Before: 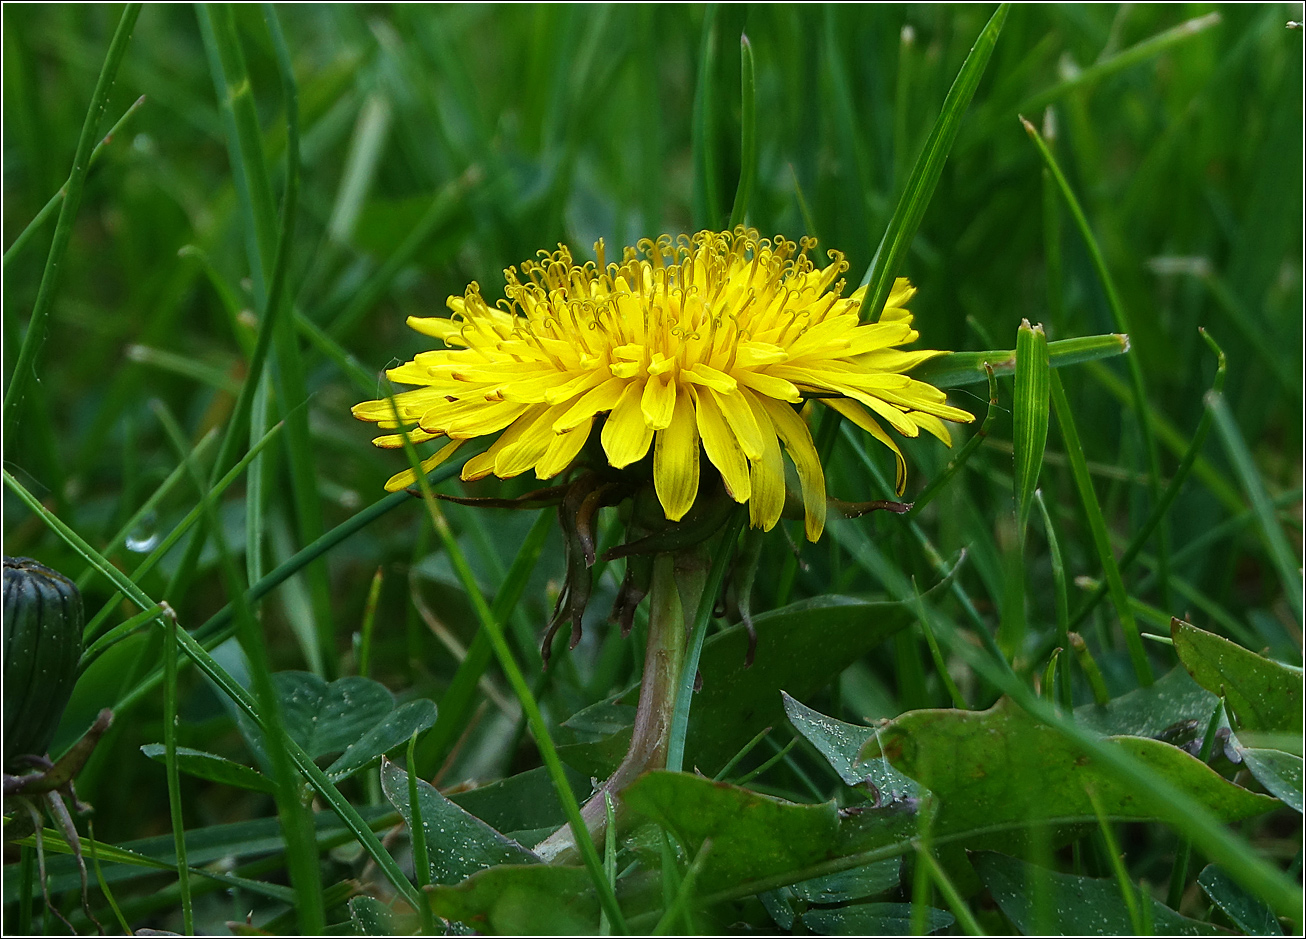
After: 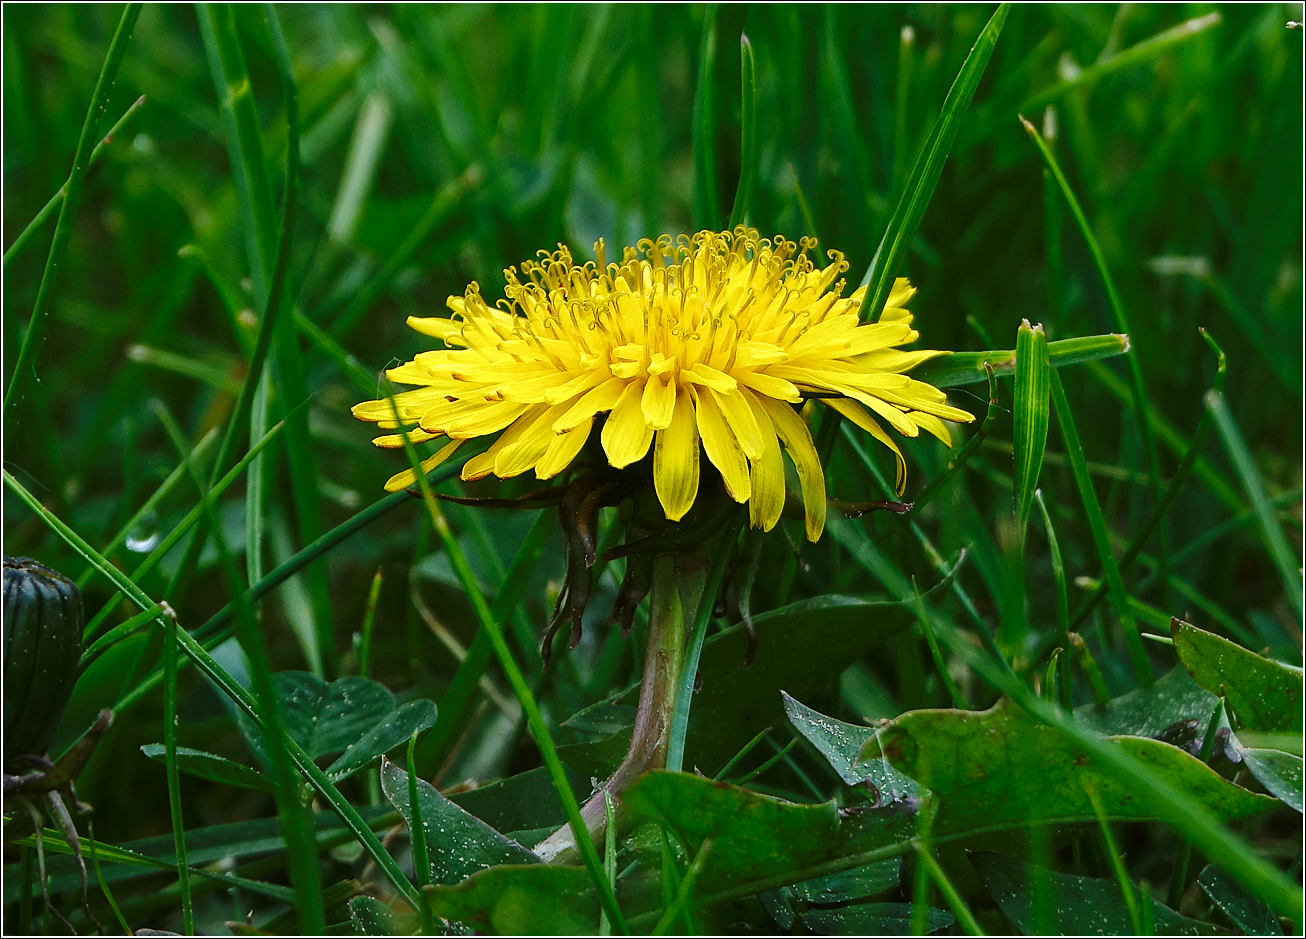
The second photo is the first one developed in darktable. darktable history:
color correction: highlights a* 3.12, highlights b* -1.55, shadows a* -0.101, shadows b* 2.52, saturation 0.98
tone curve: curves: ch0 [(0, 0) (0.003, 0.018) (0.011, 0.019) (0.025, 0.024) (0.044, 0.037) (0.069, 0.053) (0.1, 0.075) (0.136, 0.105) (0.177, 0.136) (0.224, 0.179) (0.277, 0.244) (0.335, 0.319) (0.399, 0.4) (0.468, 0.495) (0.543, 0.58) (0.623, 0.671) (0.709, 0.757) (0.801, 0.838) (0.898, 0.913) (1, 1)], preserve colors none
